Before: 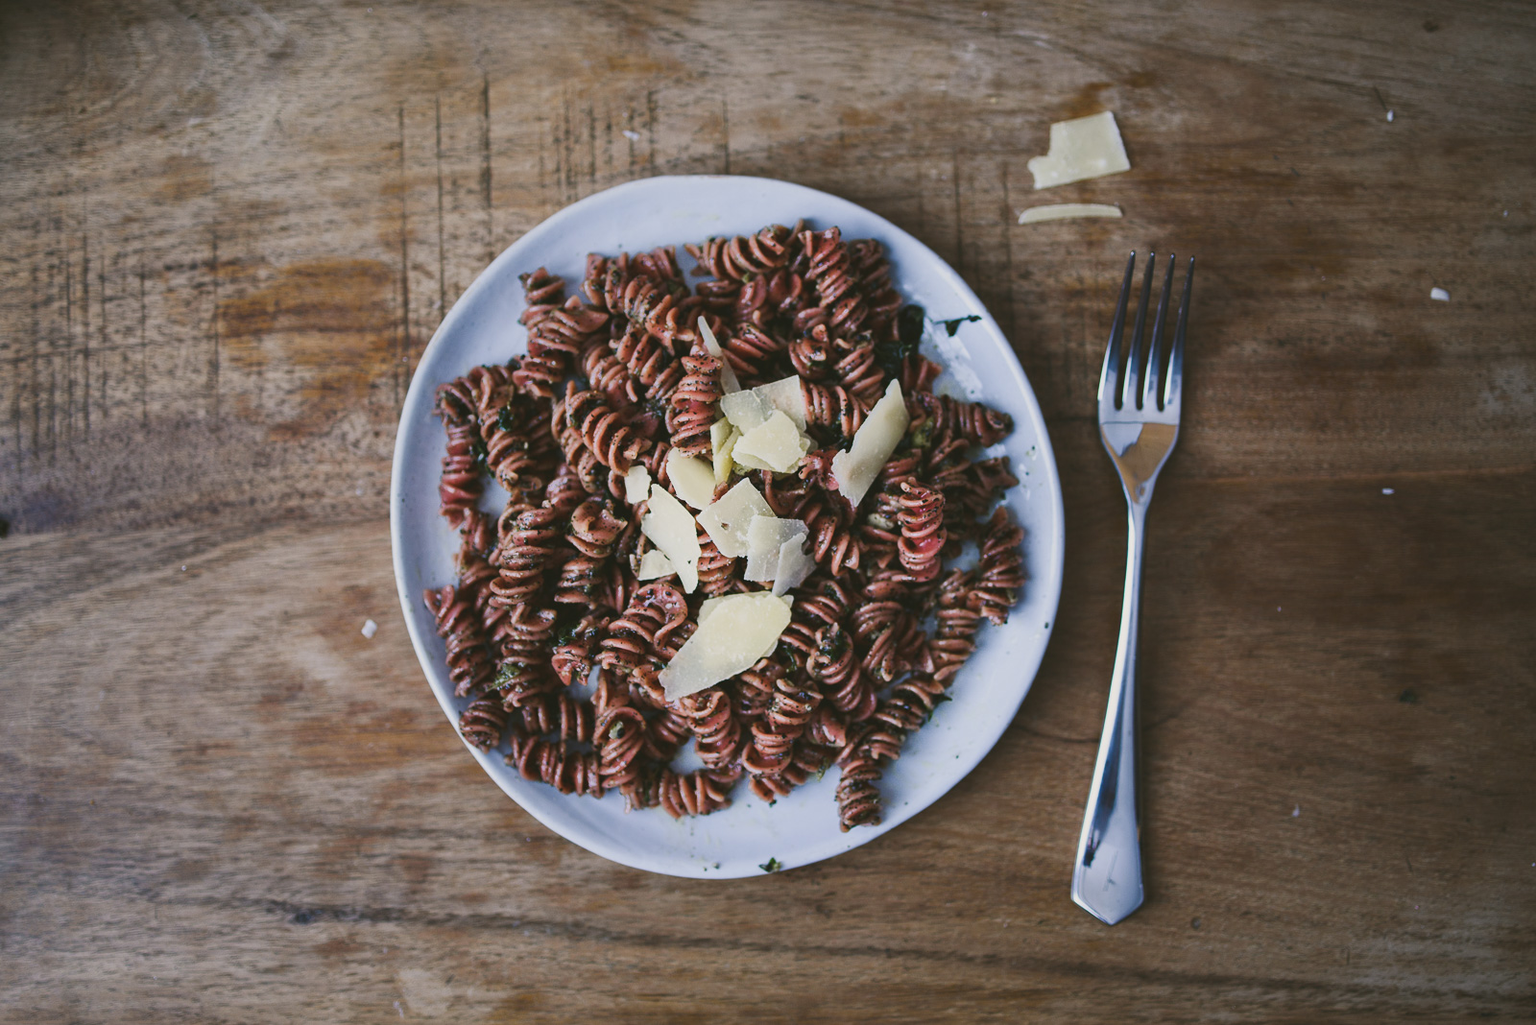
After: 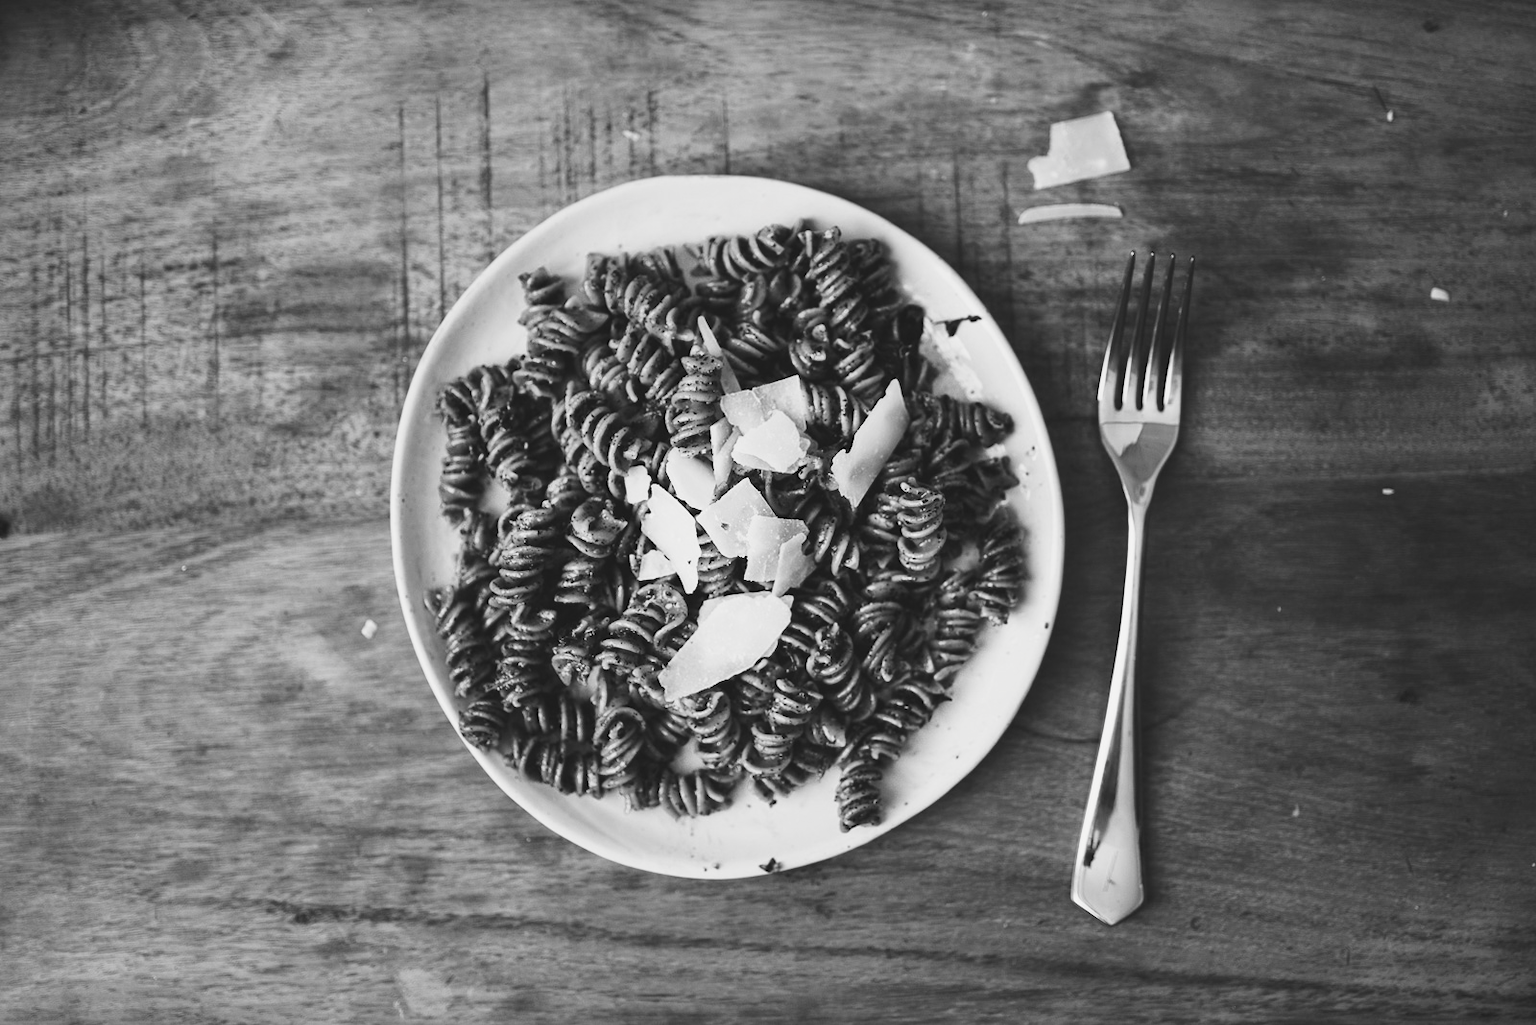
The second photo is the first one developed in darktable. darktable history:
tone curve: curves: ch0 [(0, 0) (0.003, 0.045) (0.011, 0.047) (0.025, 0.047) (0.044, 0.057) (0.069, 0.074) (0.1, 0.103) (0.136, 0.136) (0.177, 0.177) (0.224, 0.229) (0.277, 0.295) (0.335, 0.371) (0.399, 0.456) (0.468, 0.541) (0.543, 0.629) (0.623, 0.724) (0.709, 0.815) (0.801, 0.901) (0.898, 0.958) (1, 1)], preserve colors none
color look up table: target L [97.23, 90.94, 83.84, 75.52, 80.97, 72.58, 72.21, 62.72, 55.54, 46.7, 50.83, 51.49, 34.88, 16.11, 200.28, 88.12, 76.98, 66.62, 62.08, 63.98, 63.6, 56.32, 40.45, 34.31, 27.54, 24.42, 6.774, 85.98, 85.98, 82.05, 77.71, 72.94, 78.43, 48.57, 75.15, 52.01, 39.9, 48.84, 41.83, 38.52, 11.76, 100, 88.82, 87.41, 78.8, 80.24, 62.72, 73.31, 41.55], target a [-0.099, -0.003, -0.003, 0, -0.002, 0, 0.001 ×4, 0, 0.001, 0.001, 0, 0, -0.003, 0 ×6, 0.001, 0.001, 0, 0, 0, -0.003, -0.003, 0 ×4, 0.001, 0 ×4, 0.001, 0.001, 0, -0.097, -0.003, -0.003, -0.001, -0.001, 0.001, 0, 0], target b [1.222, 0.025, 0.026, 0.003, 0.025, 0.003, -0.004, -0.004, -0.003, -0.003, 0.002, -0.004, -0.003, 0, 0, 0.025, 0.002 ×4, 0.003, 0.002, -0.003, -0.003, 0, 0, 0, 0.025, 0.025, 0.002, 0.002, 0.003, 0.002, -0.003, 0.003, -0.003, 0.001, -0.003, -0.003, -0.003, 0, 1.213, 0.025, 0.025, 0.003, 0.003, -0.004, 0.003, 0.001], num patches 49
